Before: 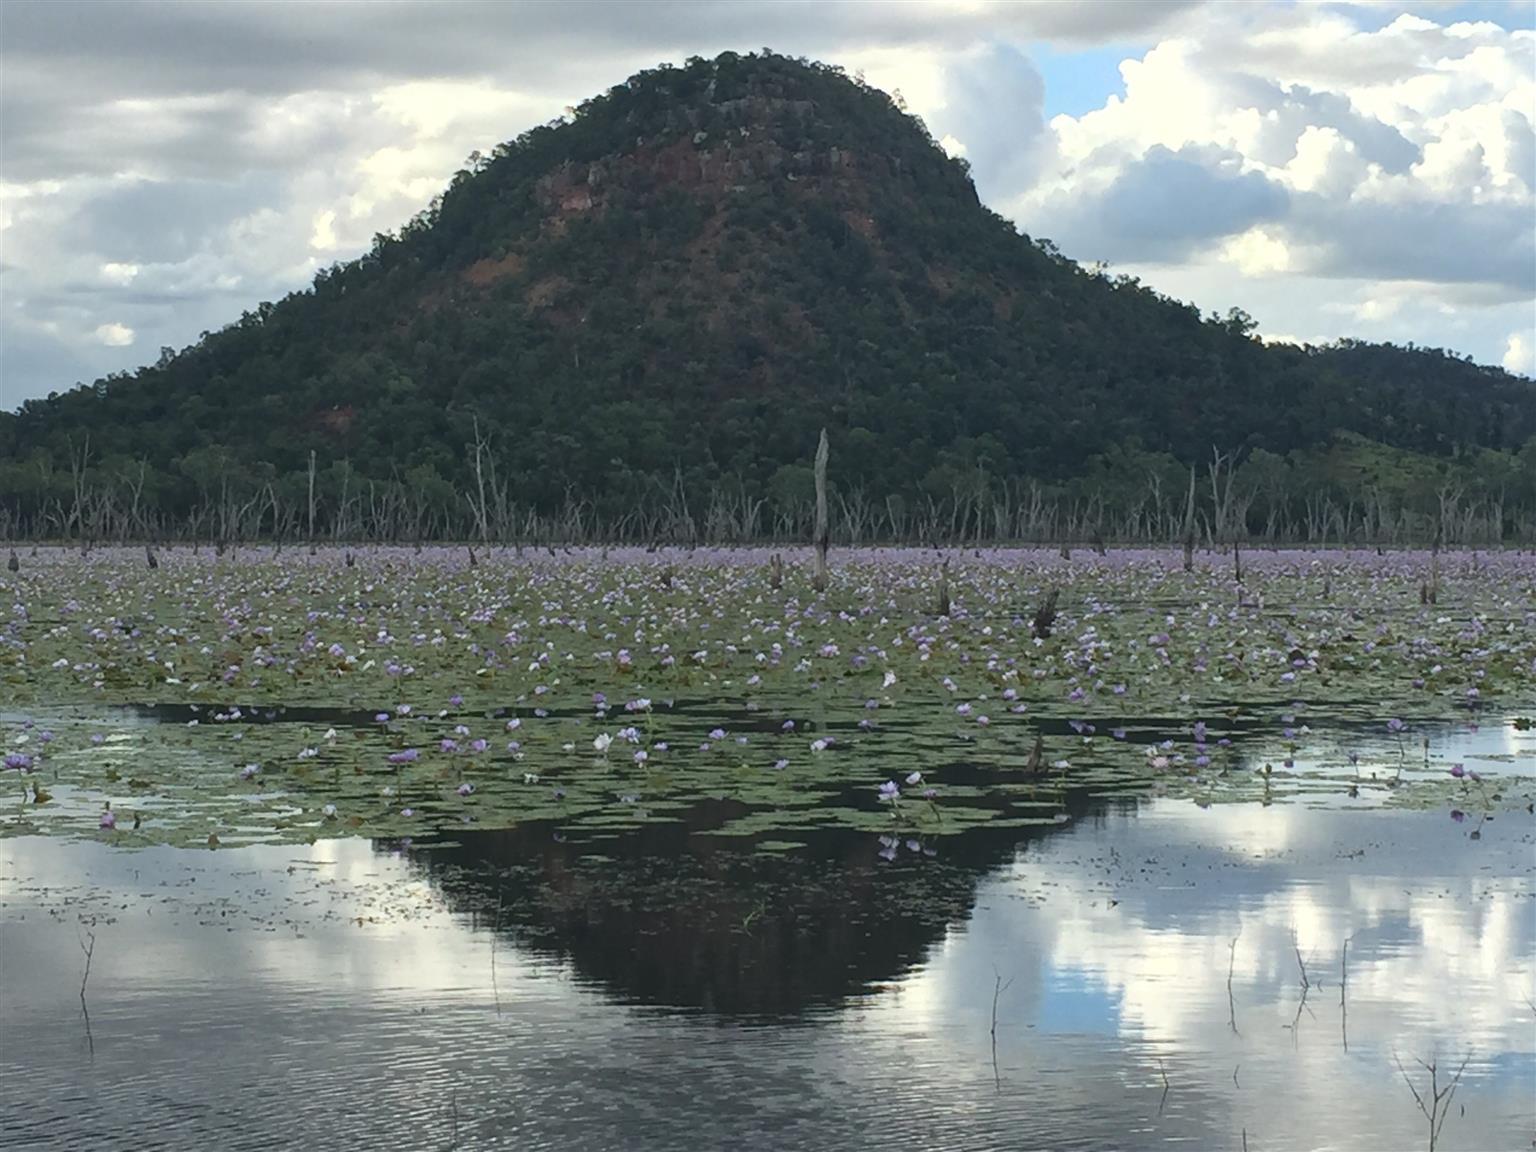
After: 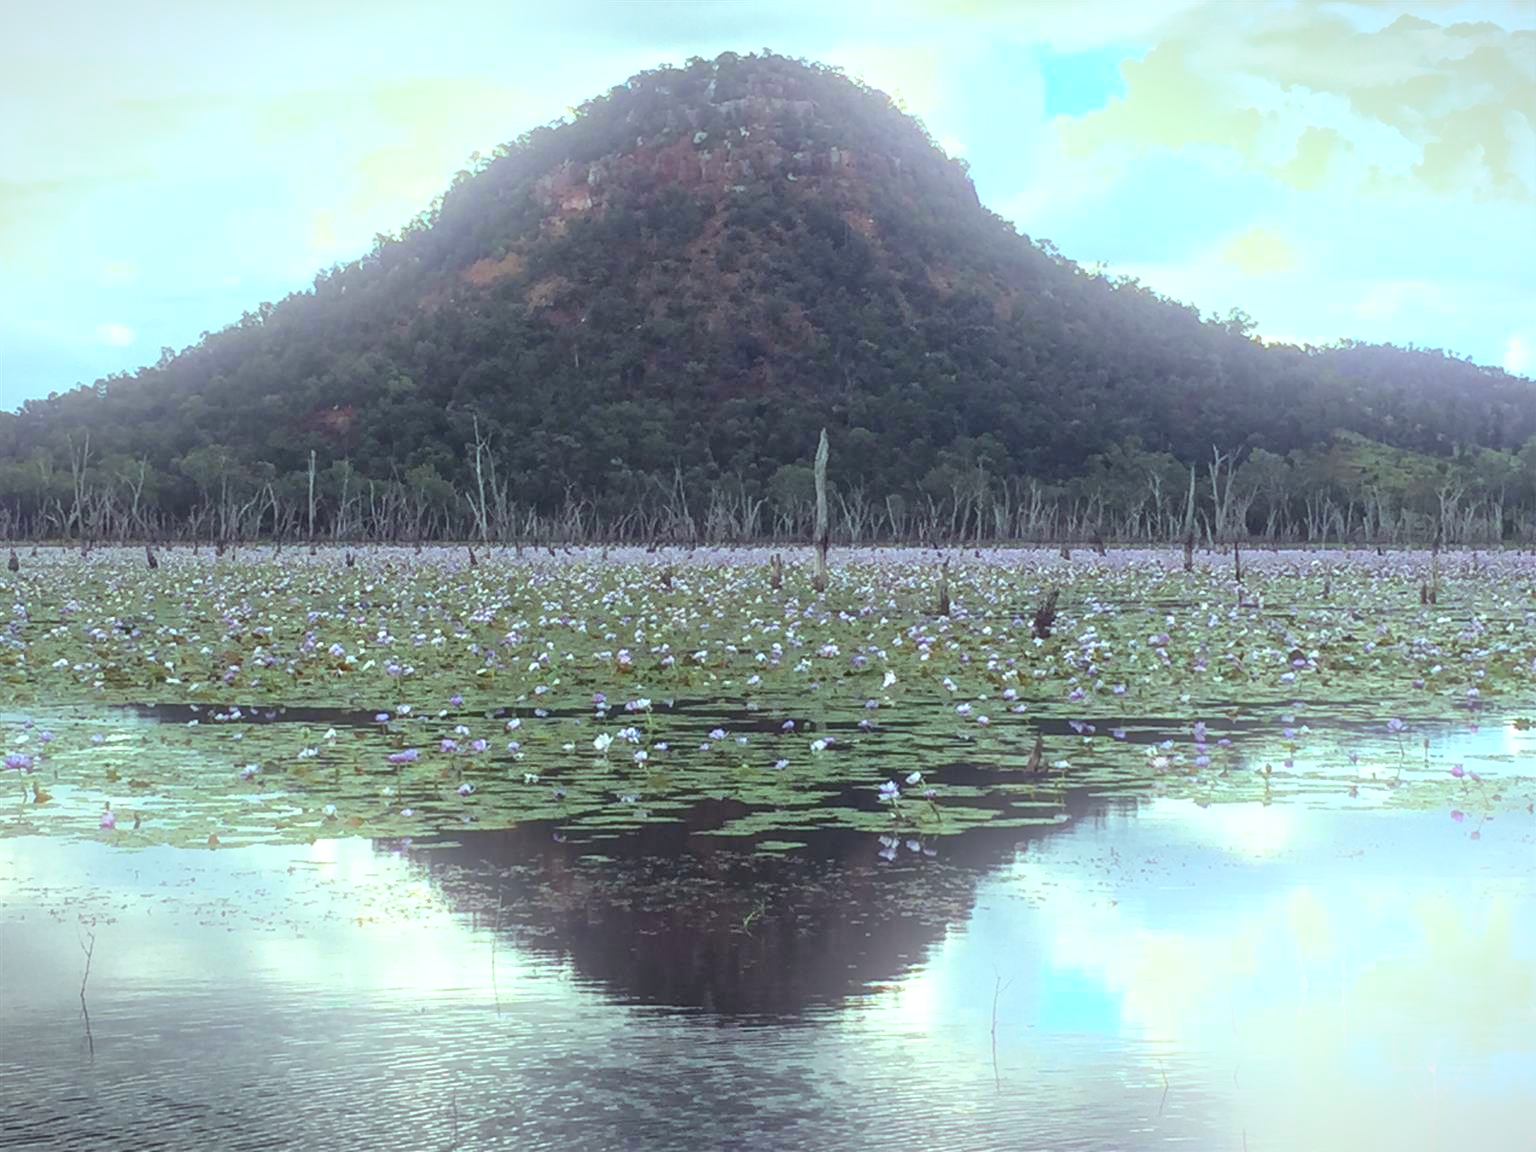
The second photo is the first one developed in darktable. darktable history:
exposure: black level correction 0, exposure 0.5 EV, compensate exposure bias true, compensate highlight preservation false
color balance rgb: shadows lift › luminance 0.49%, shadows lift › chroma 6.83%, shadows lift › hue 300.29°, power › hue 208.98°, highlights gain › luminance 20.24%, highlights gain › chroma 2.73%, highlights gain › hue 173.85°, perceptual saturation grading › global saturation 18.05%
vignetting: fall-off start 100%, brightness -0.282, width/height ratio 1.31
bloom: threshold 82.5%, strength 16.25%
local contrast: on, module defaults
